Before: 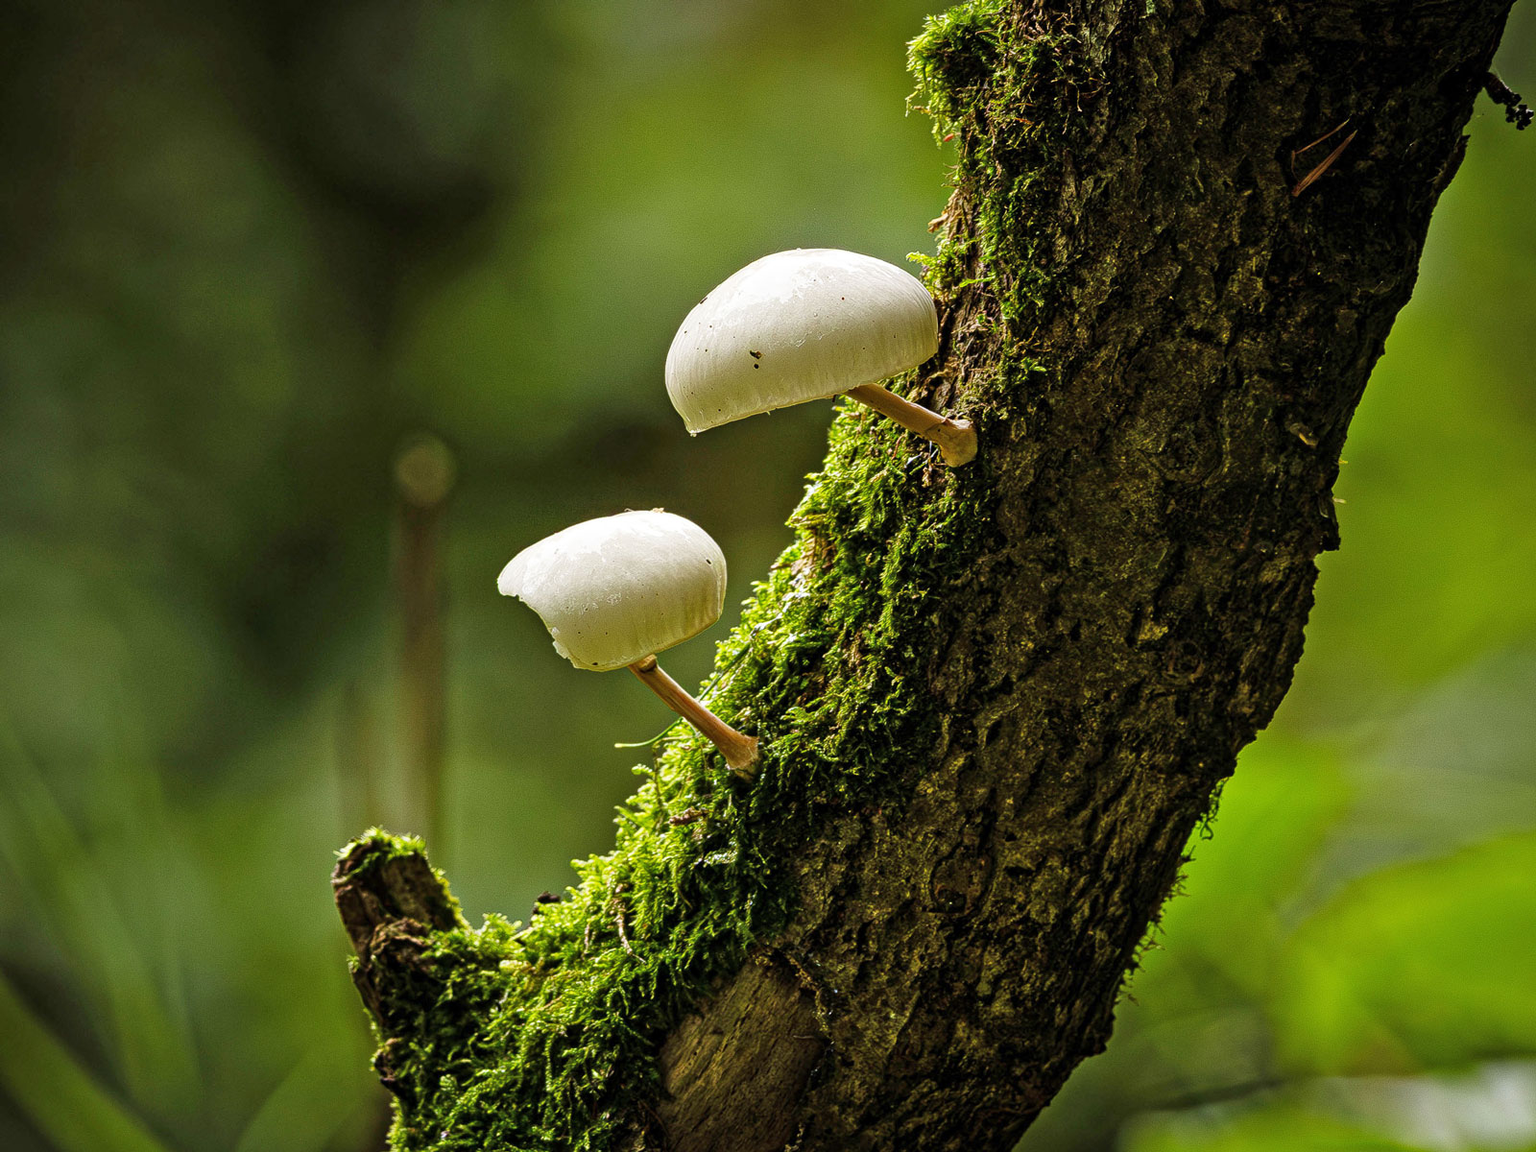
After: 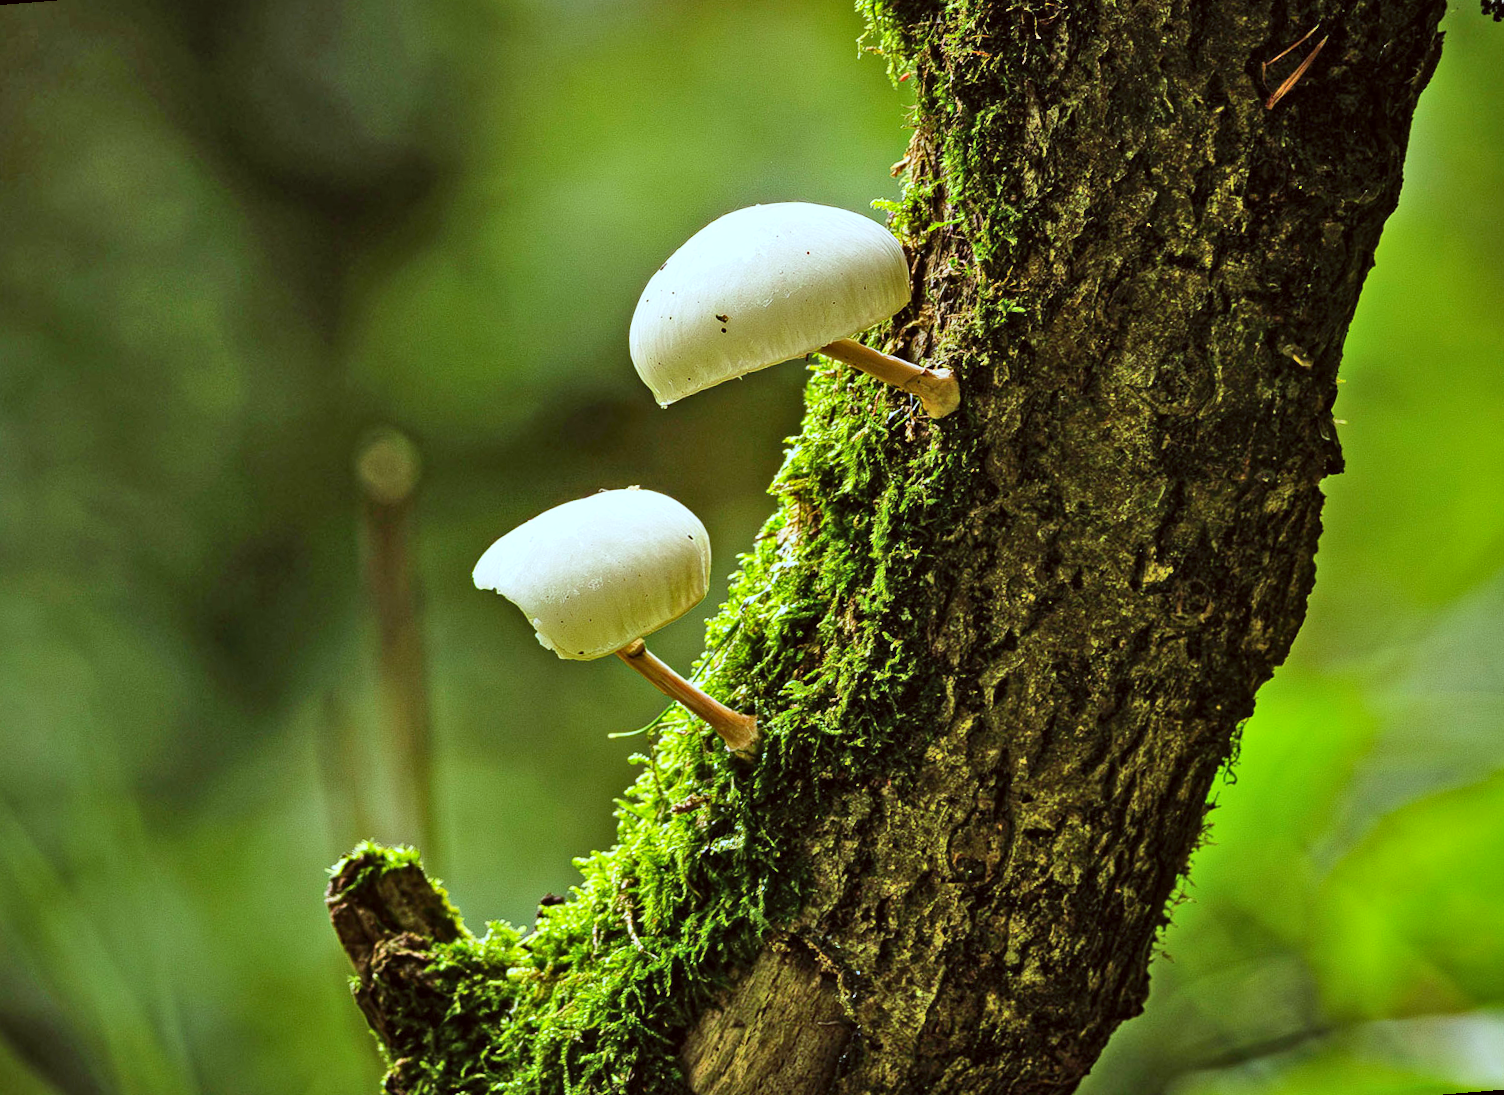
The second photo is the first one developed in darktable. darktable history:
contrast brightness saturation: contrast 0.2, brightness 0.16, saturation 0.22
white balance: red 0.982, blue 1.018
color correction: highlights a* -4.98, highlights b* -3.76, shadows a* 3.83, shadows b* 4.08
color calibration: x 0.355, y 0.367, temperature 4700.38 K
shadows and highlights: shadows 52.42, soften with gaussian
rotate and perspective: rotation -4.57°, crop left 0.054, crop right 0.944, crop top 0.087, crop bottom 0.914
